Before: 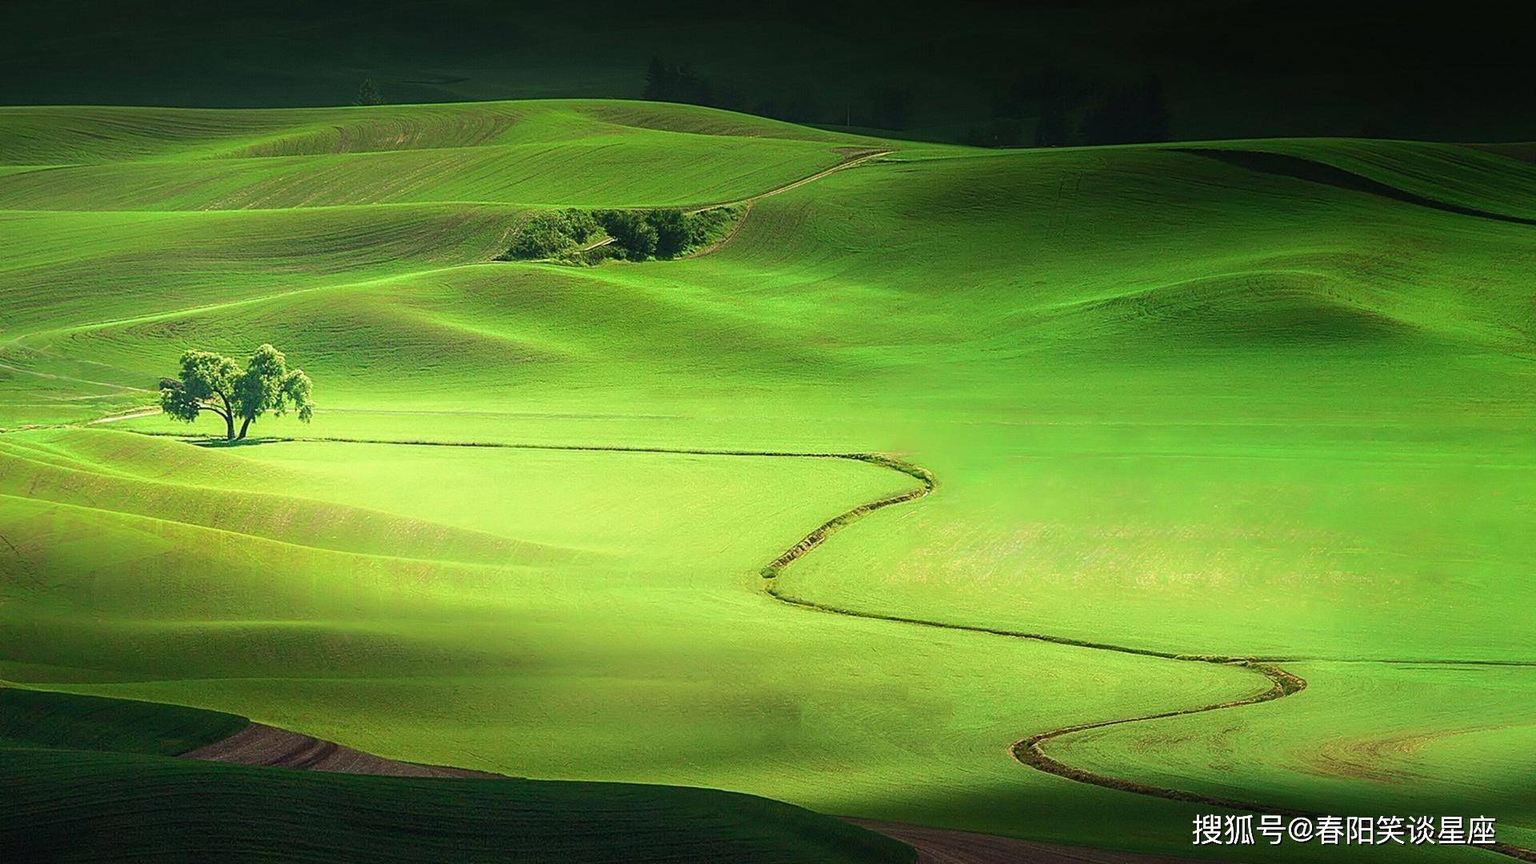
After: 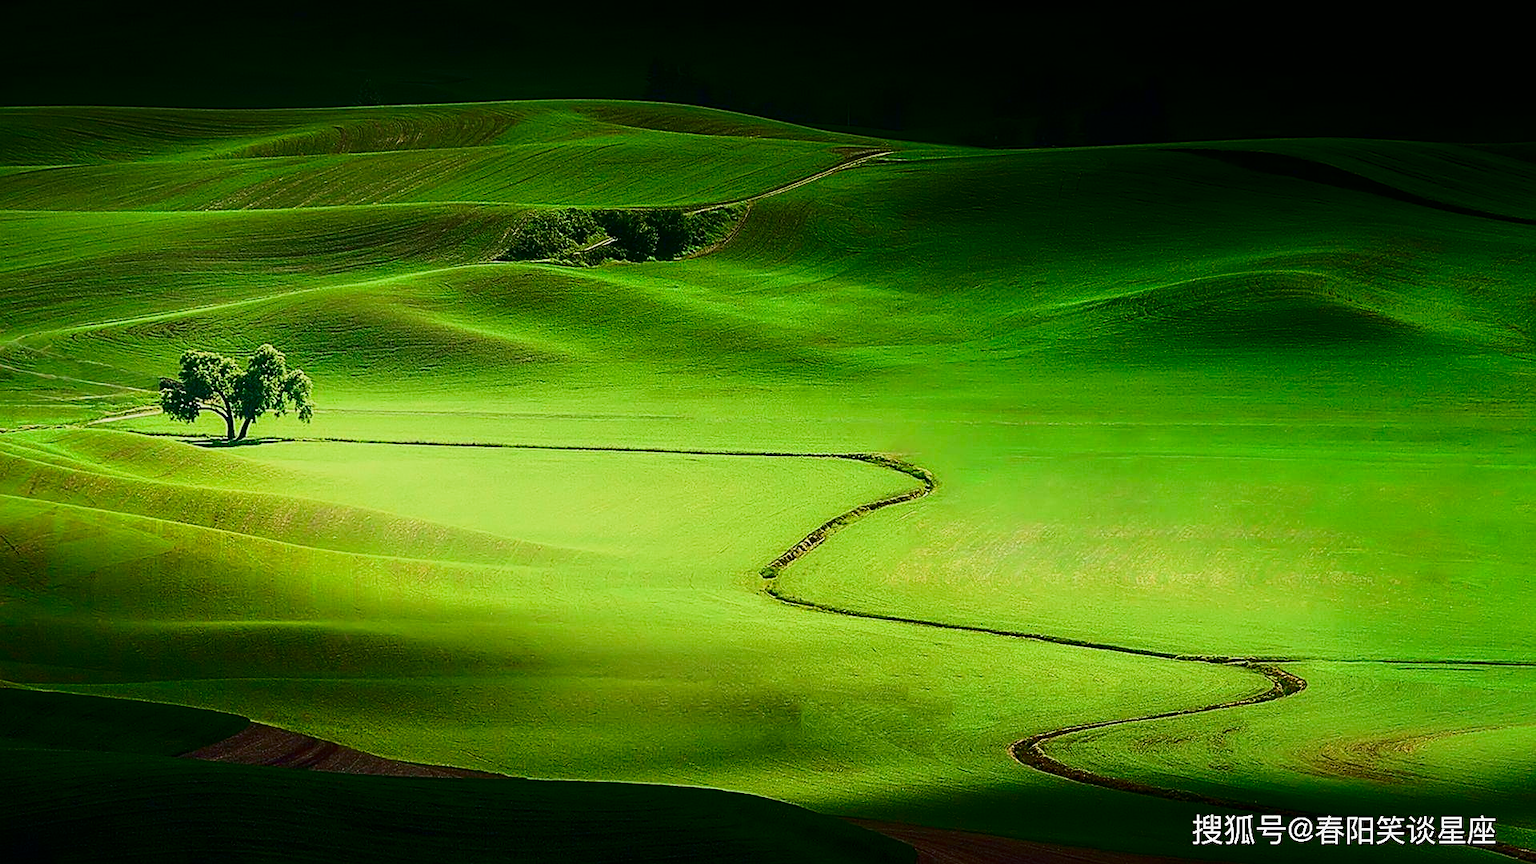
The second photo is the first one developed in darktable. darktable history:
sigmoid: contrast 1.22, skew 0.65
graduated density: on, module defaults
contrast brightness saturation: contrast 0.22, brightness -0.19, saturation 0.24
sharpen: on, module defaults
